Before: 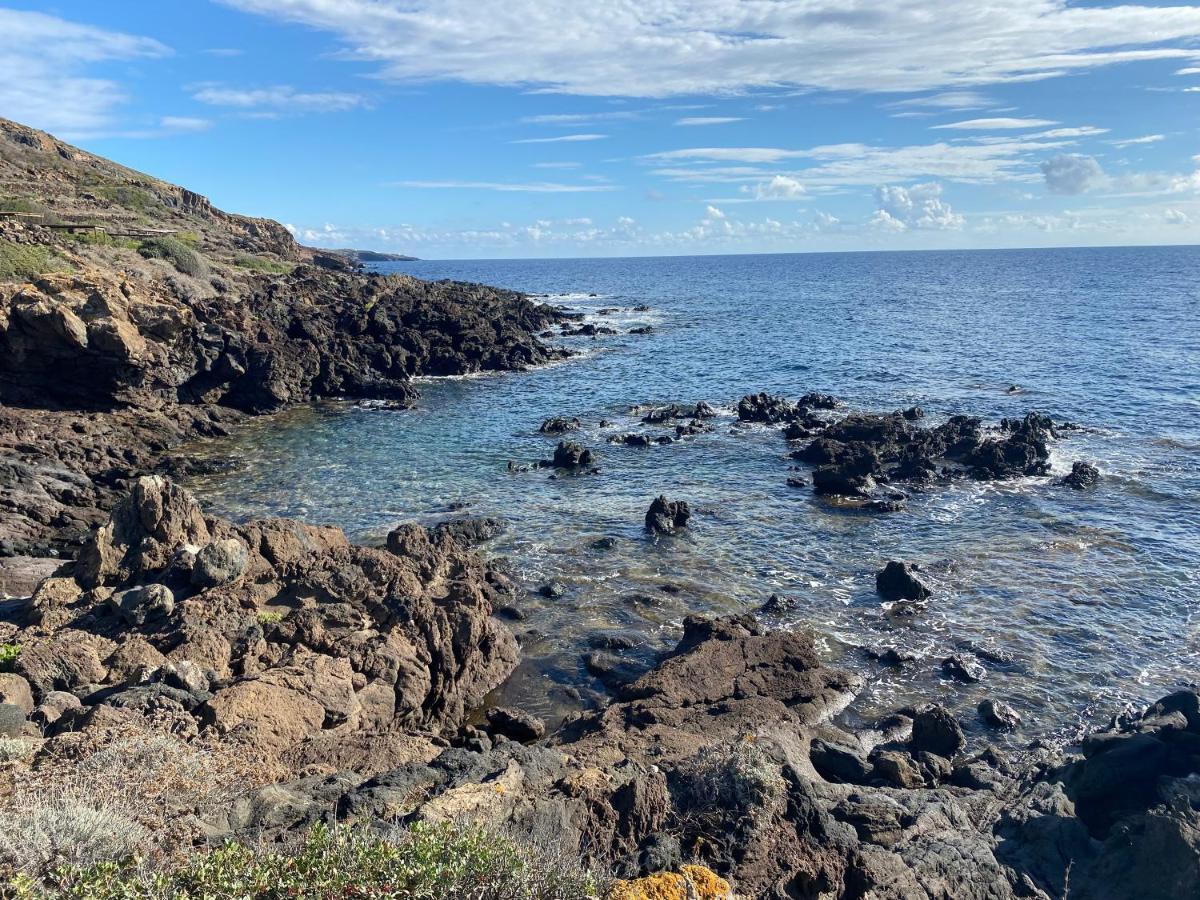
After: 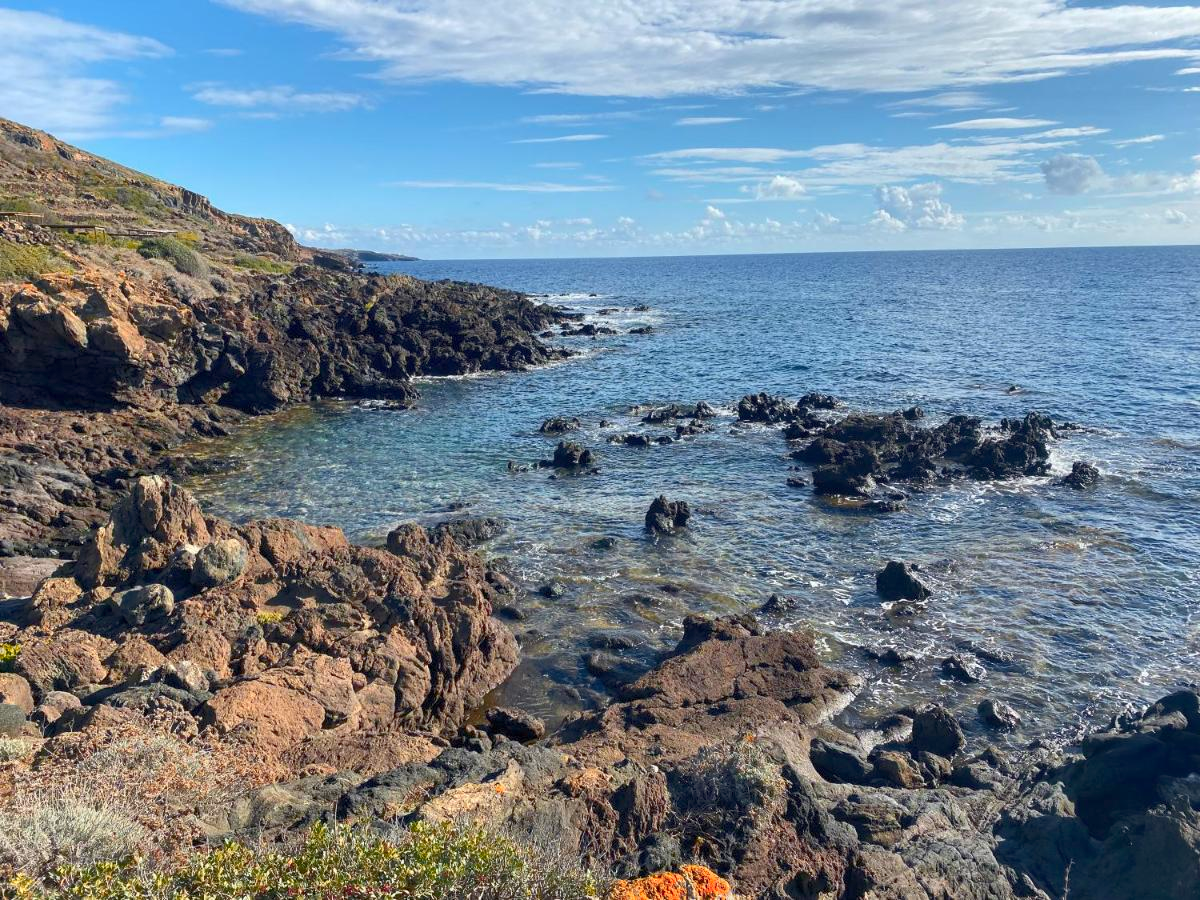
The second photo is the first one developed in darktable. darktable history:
rgb curve: curves: ch0 [(0, 0) (0.093, 0.159) (0.241, 0.265) (0.414, 0.42) (1, 1)], compensate middle gray true, preserve colors basic power
color zones: curves: ch1 [(0.24, 0.629) (0.75, 0.5)]; ch2 [(0.255, 0.454) (0.745, 0.491)], mix 102.12%
